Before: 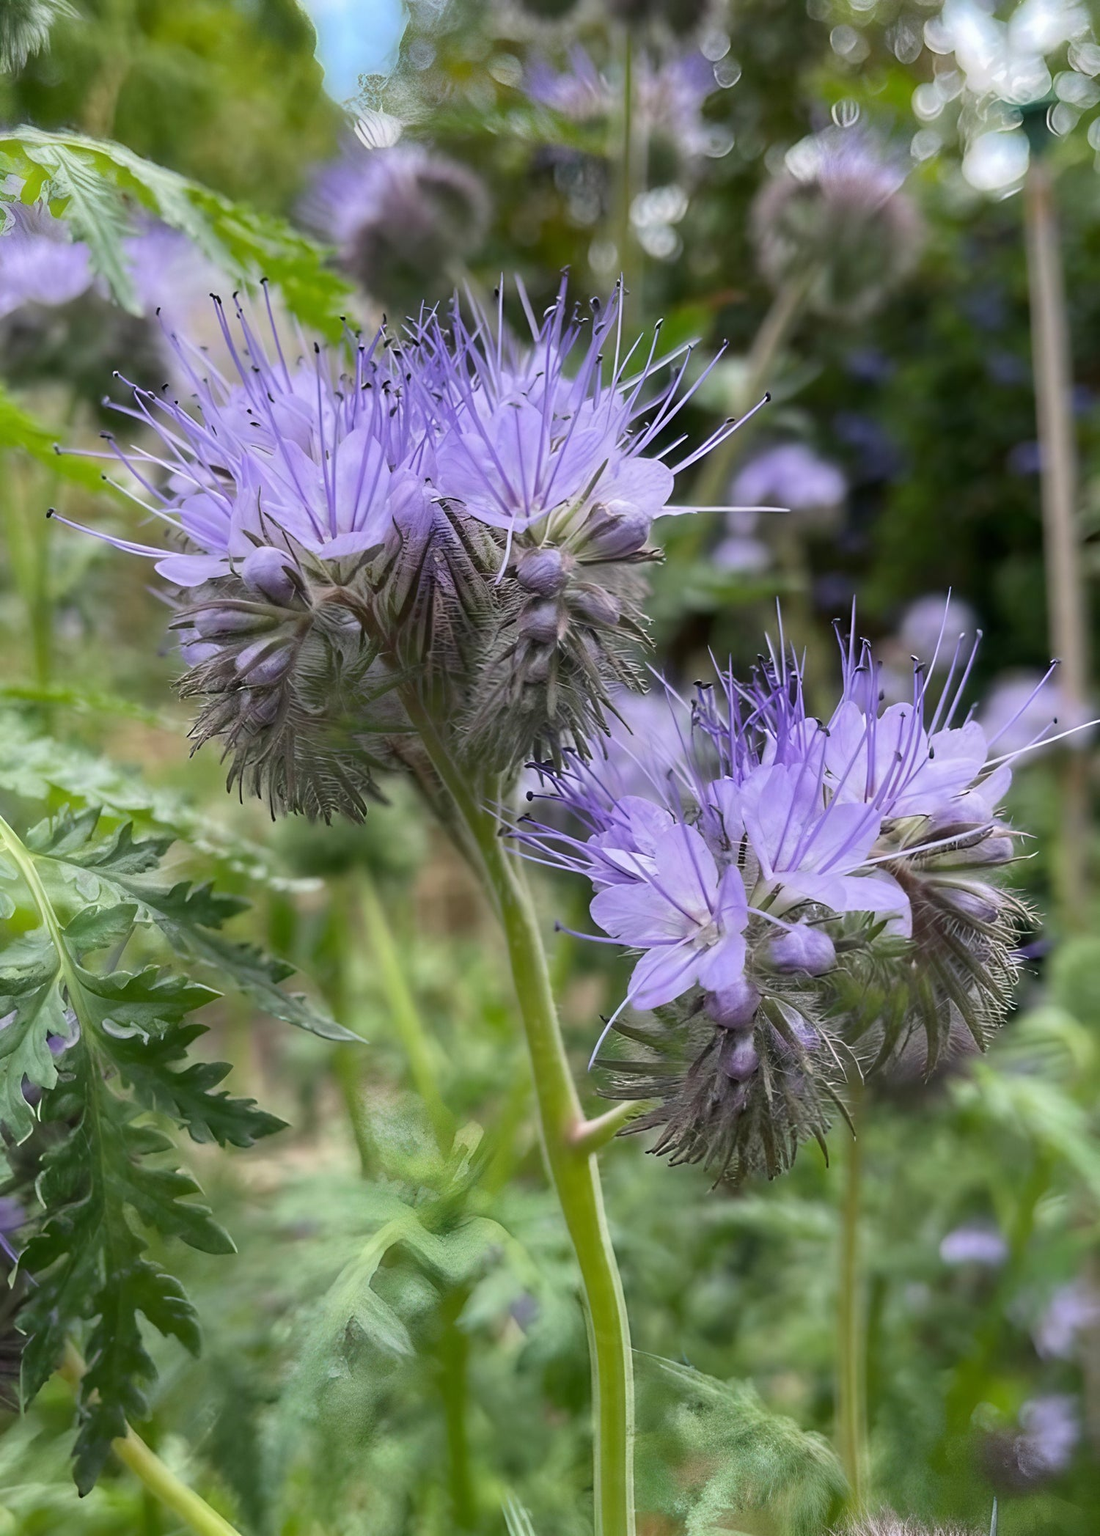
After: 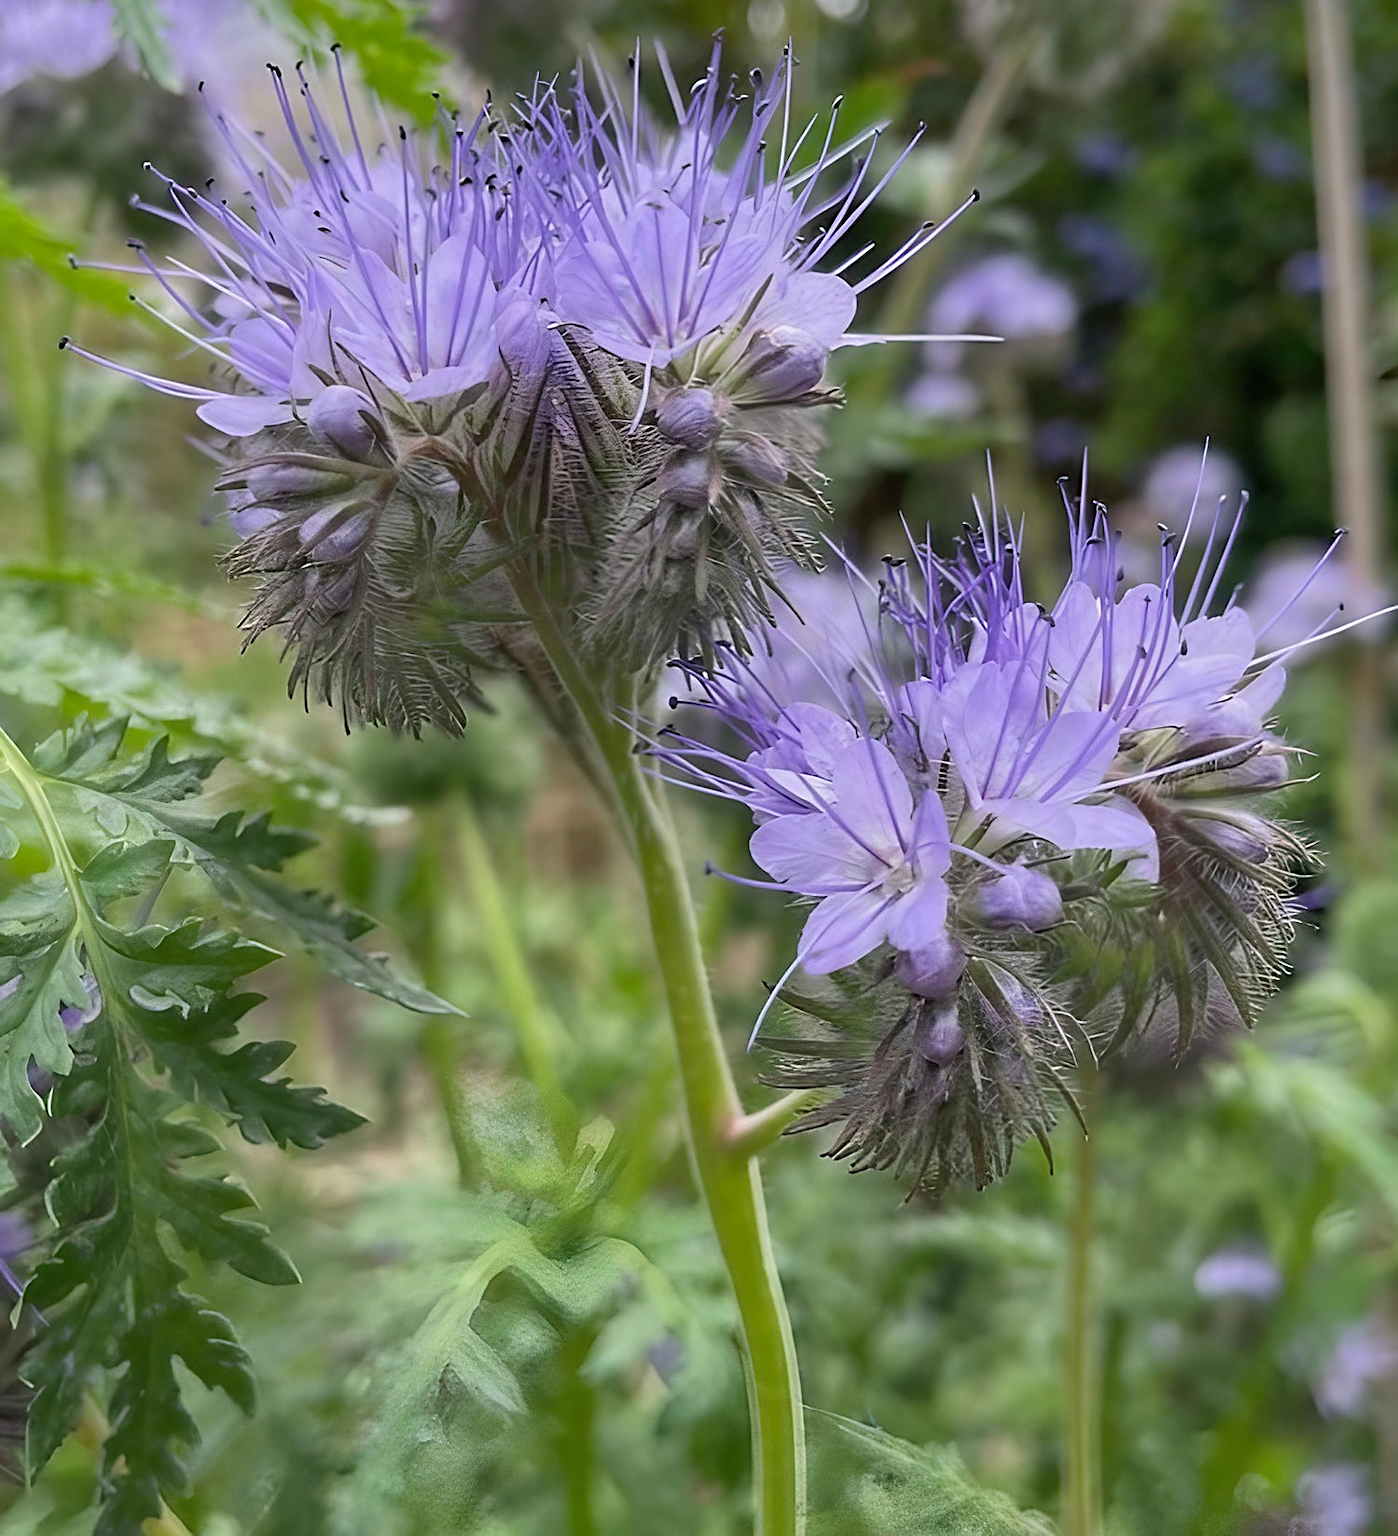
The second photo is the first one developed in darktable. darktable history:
shadows and highlights: on, module defaults
sharpen: on, module defaults
crop and rotate: top 15.893%, bottom 5.424%
